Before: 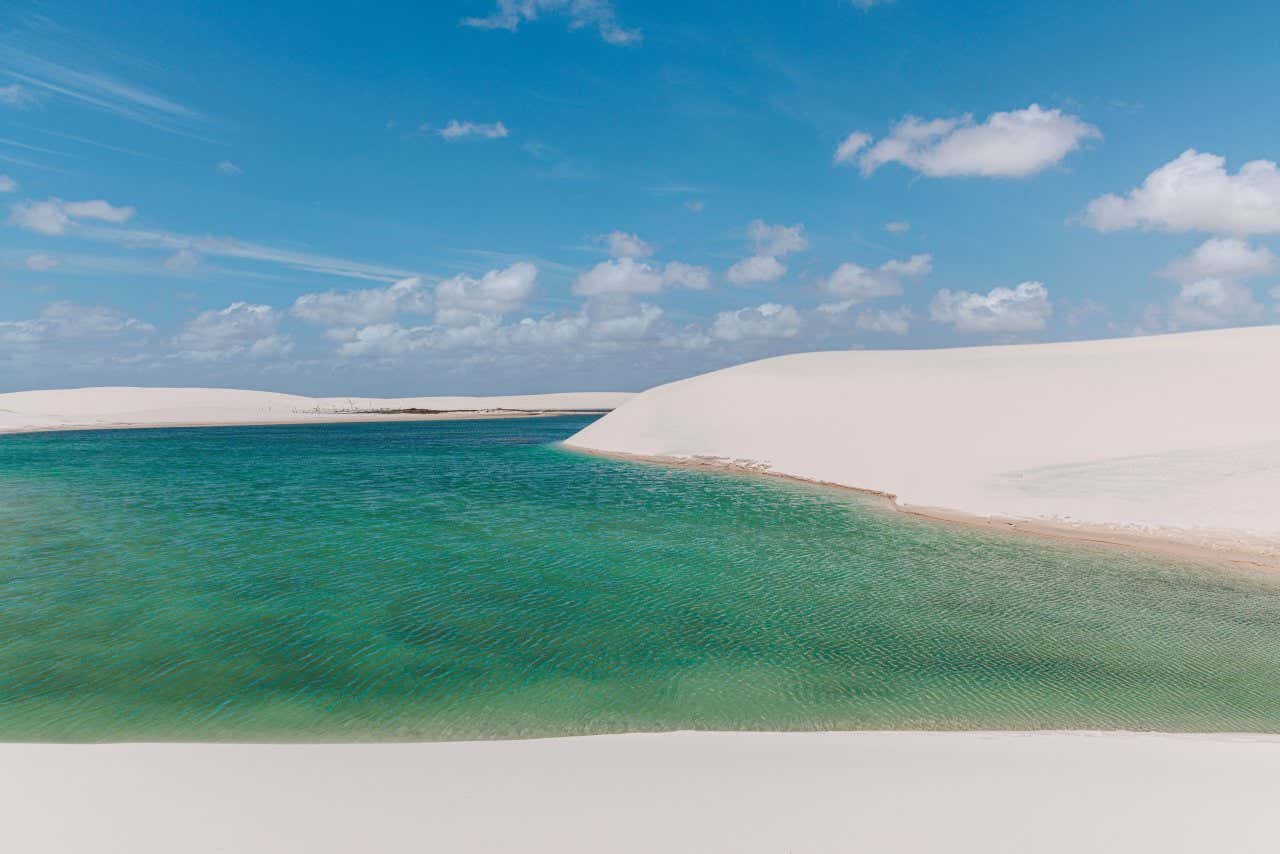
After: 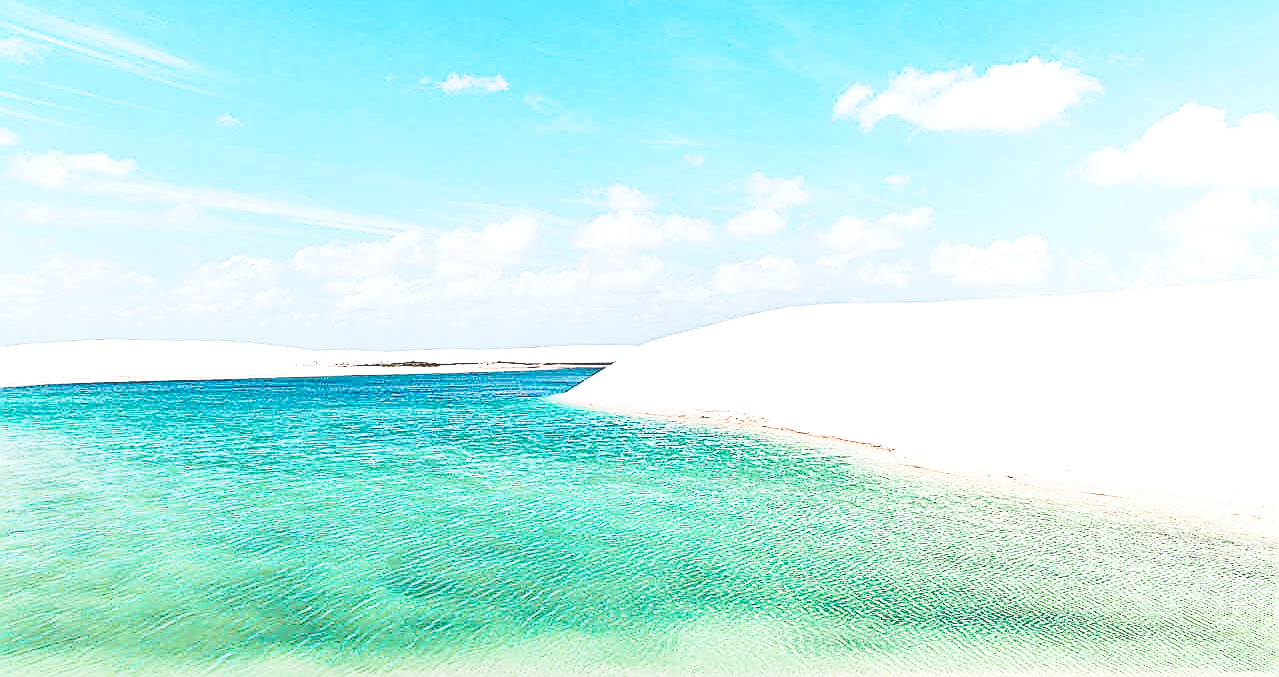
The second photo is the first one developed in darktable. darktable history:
crop and rotate: top 5.664%, bottom 14.982%
contrast equalizer: y [[0.609, 0.611, 0.615, 0.613, 0.607, 0.603], [0.504, 0.498, 0.496, 0.499, 0.506, 0.516], [0 ×6], [0 ×6], [0 ×6]]
sharpen: radius 1.403, amount 1.247, threshold 0.817
exposure: exposure 0.991 EV, compensate highlight preservation false
base curve: curves: ch0 [(0, 0) (0.028, 0.03) (0.121, 0.232) (0.46, 0.748) (0.859, 0.968) (1, 1)], preserve colors none
tone equalizer: -8 EV -0.424 EV, -7 EV -0.368 EV, -6 EV -0.301 EV, -5 EV -0.261 EV, -3 EV 0.205 EV, -2 EV 0.328 EV, -1 EV 0.379 EV, +0 EV 0.401 EV
local contrast: detail 69%
